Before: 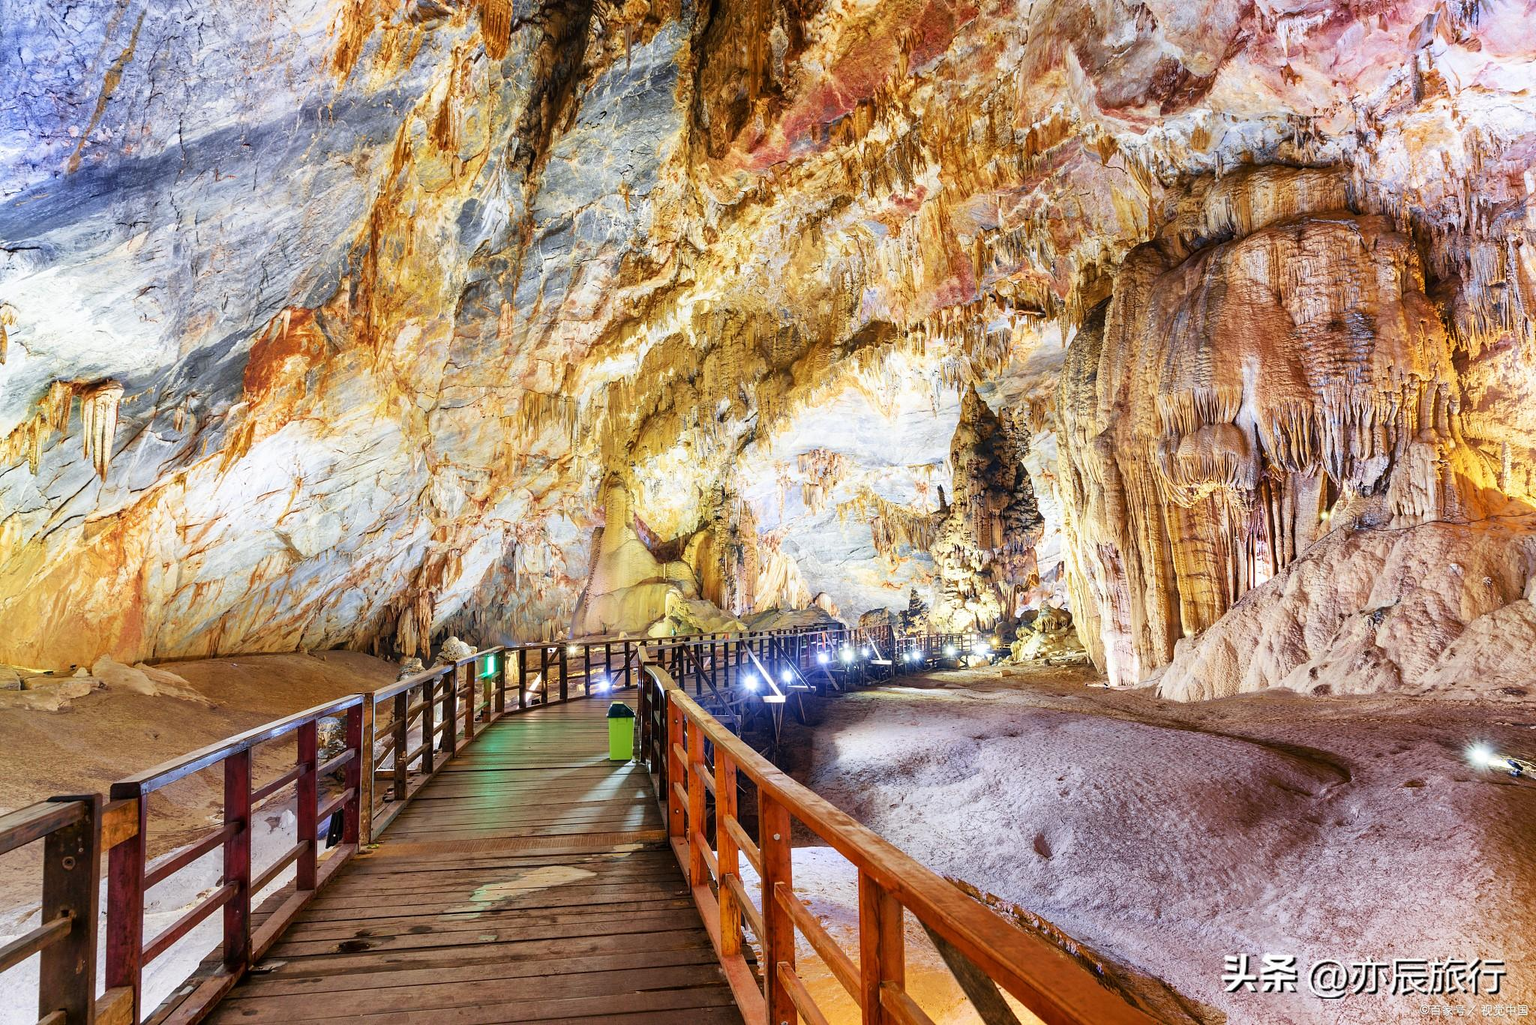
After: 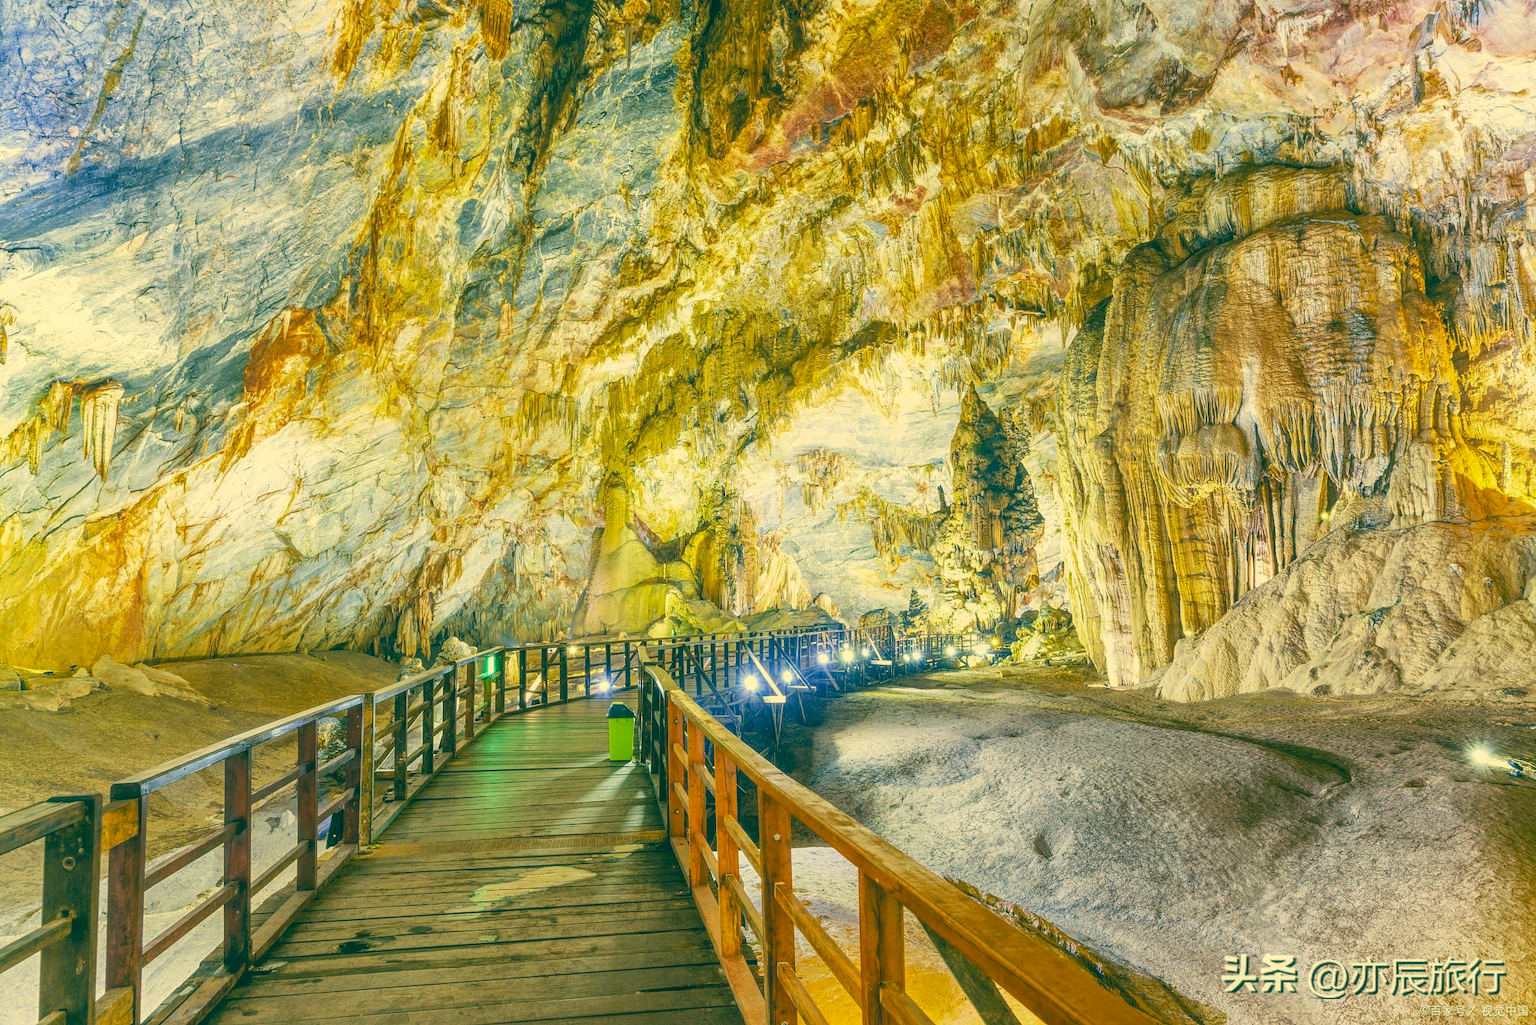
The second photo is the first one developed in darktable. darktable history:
color correction: highlights a* 1.83, highlights b* 34.02, shadows a* -36.68, shadows b* -5.48
local contrast: highlights 73%, shadows 15%, midtone range 0.197
